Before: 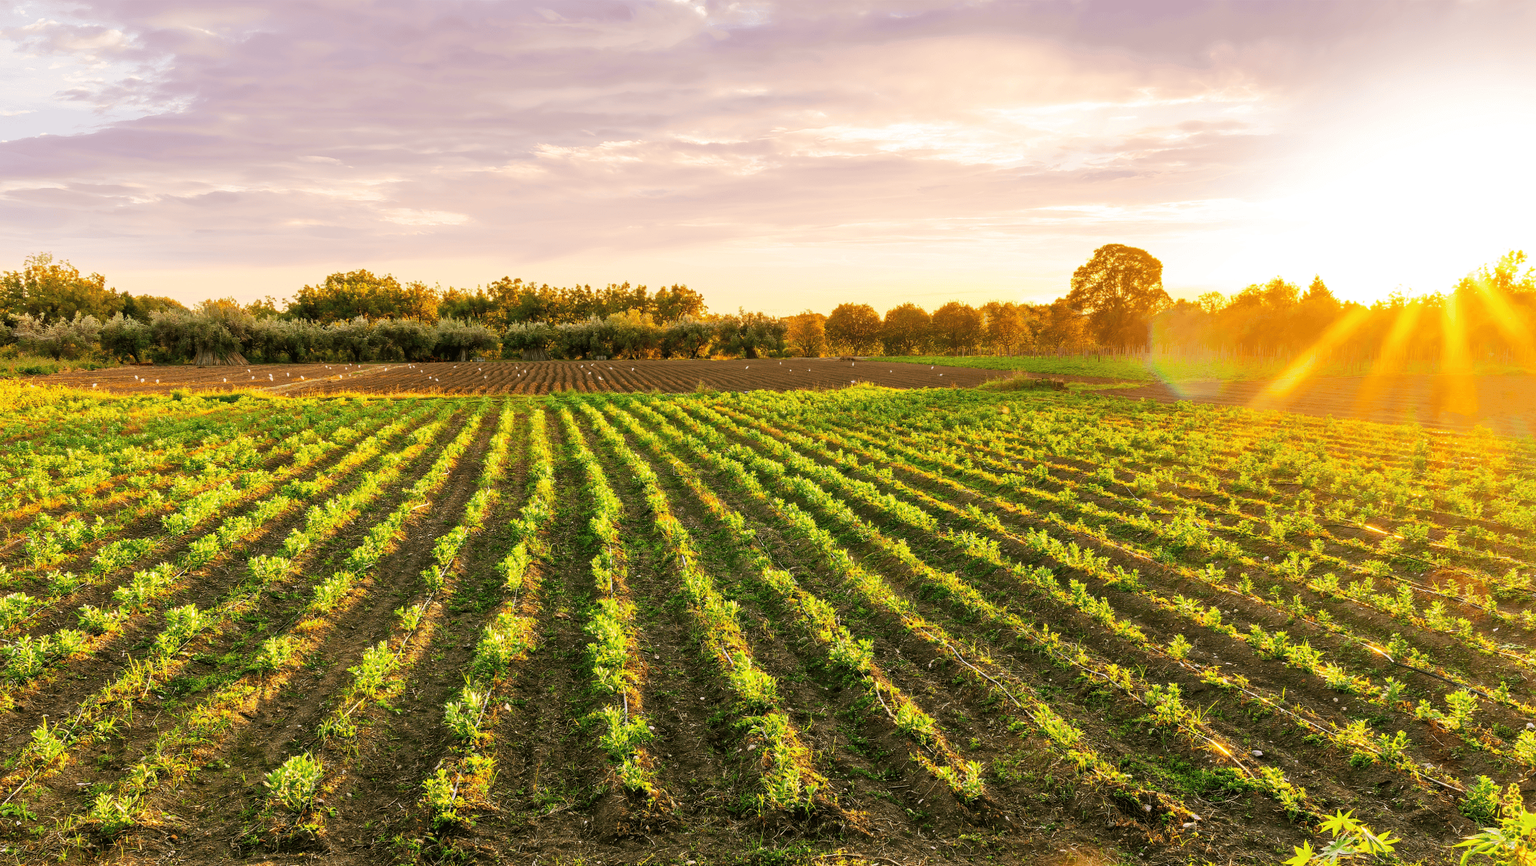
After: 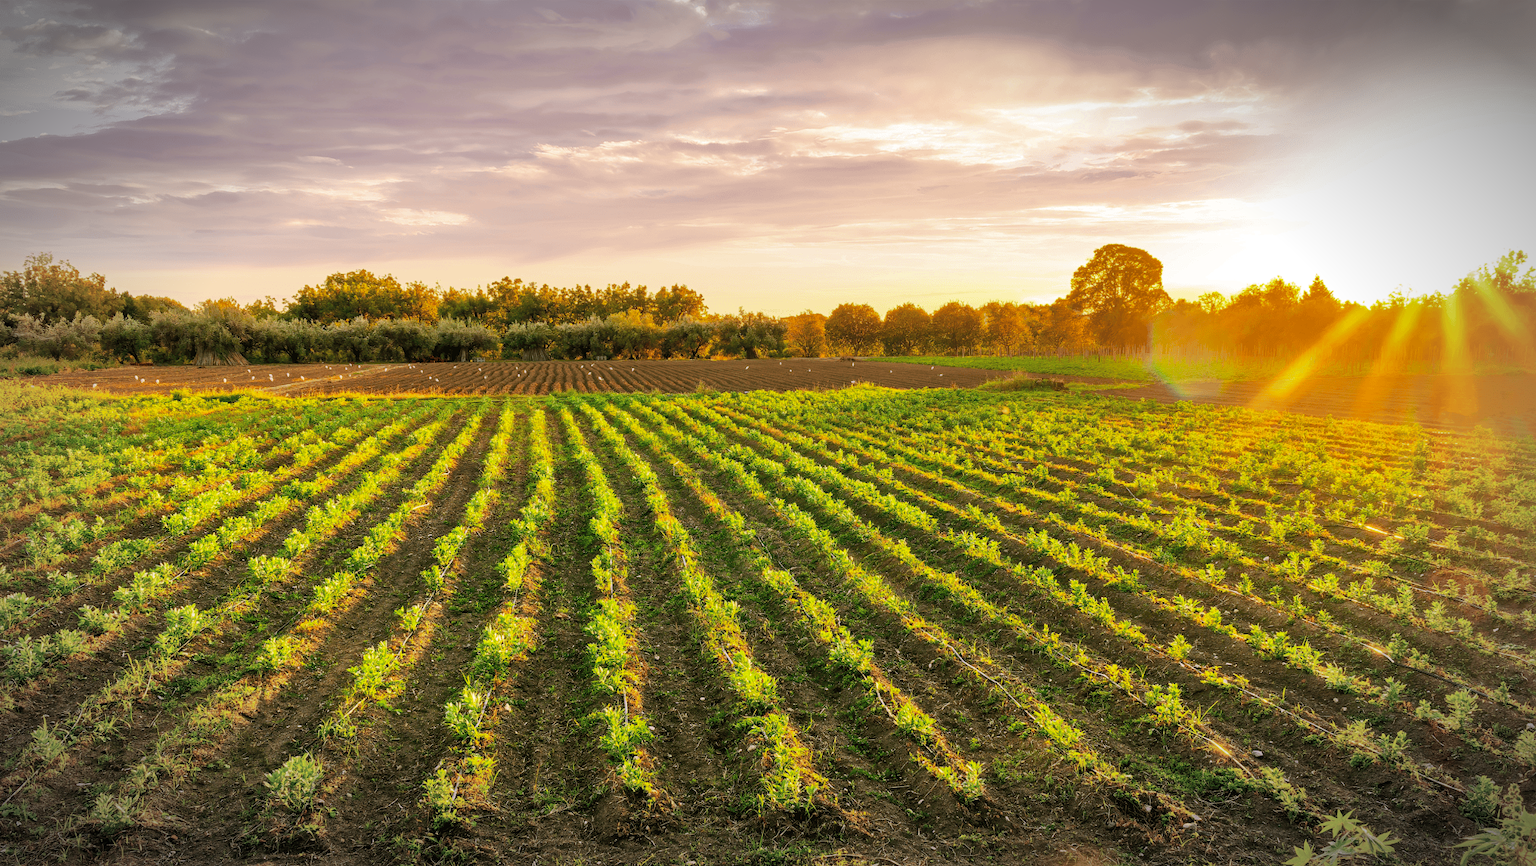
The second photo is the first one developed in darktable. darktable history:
vignetting: brightness -0.707, saturation -0.477, automatic ratio true
shadows and highlights: shadows 29.84
